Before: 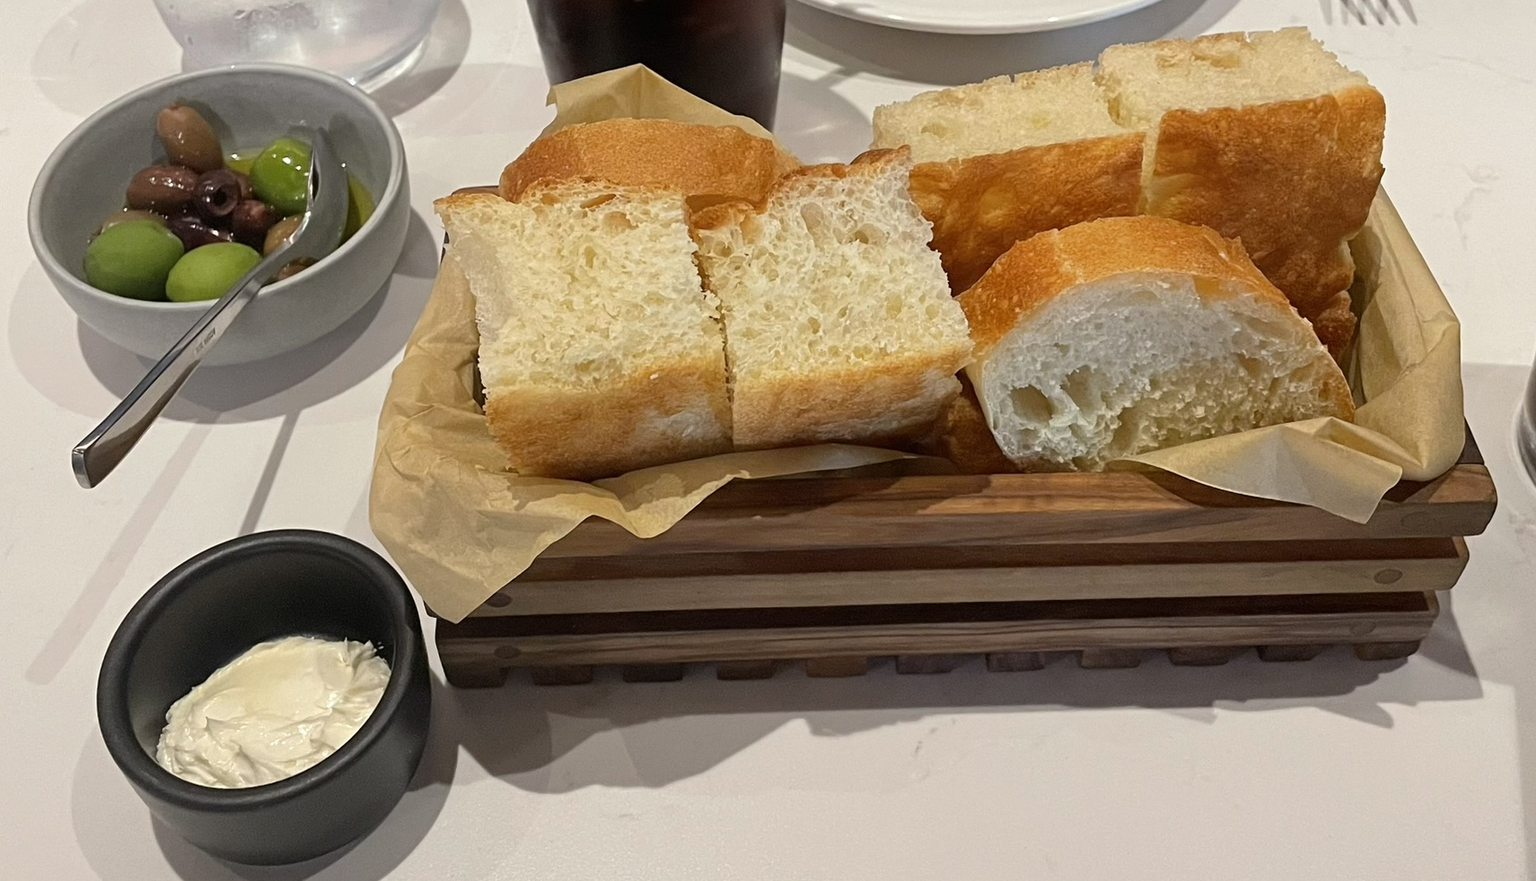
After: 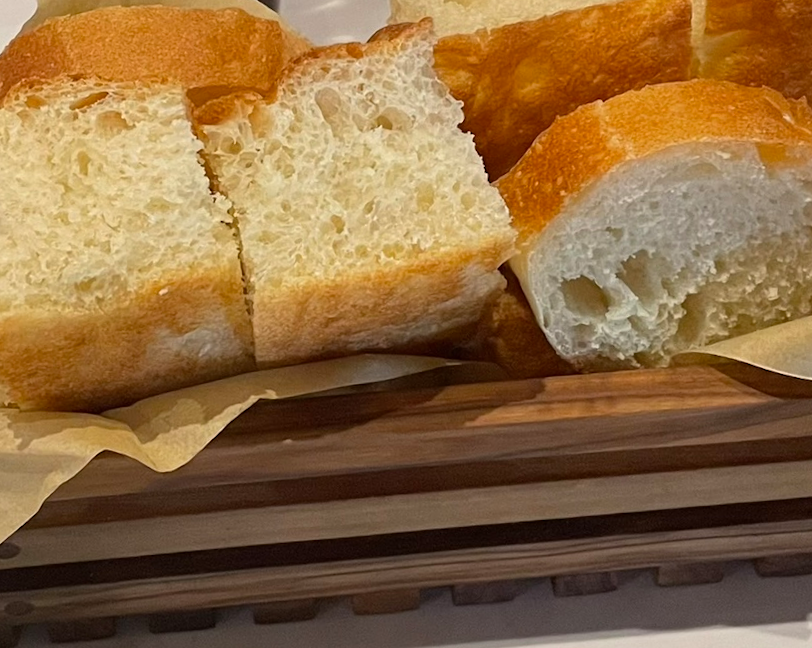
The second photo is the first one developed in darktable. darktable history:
crop: left 32.075%, top 10.976%, right 18.355%, bottom 17.596%
rotate and perspective: rotation -3.52°, crop left 0.036, crop right 0.964, crop top 0.081, crop bottom 0.919
